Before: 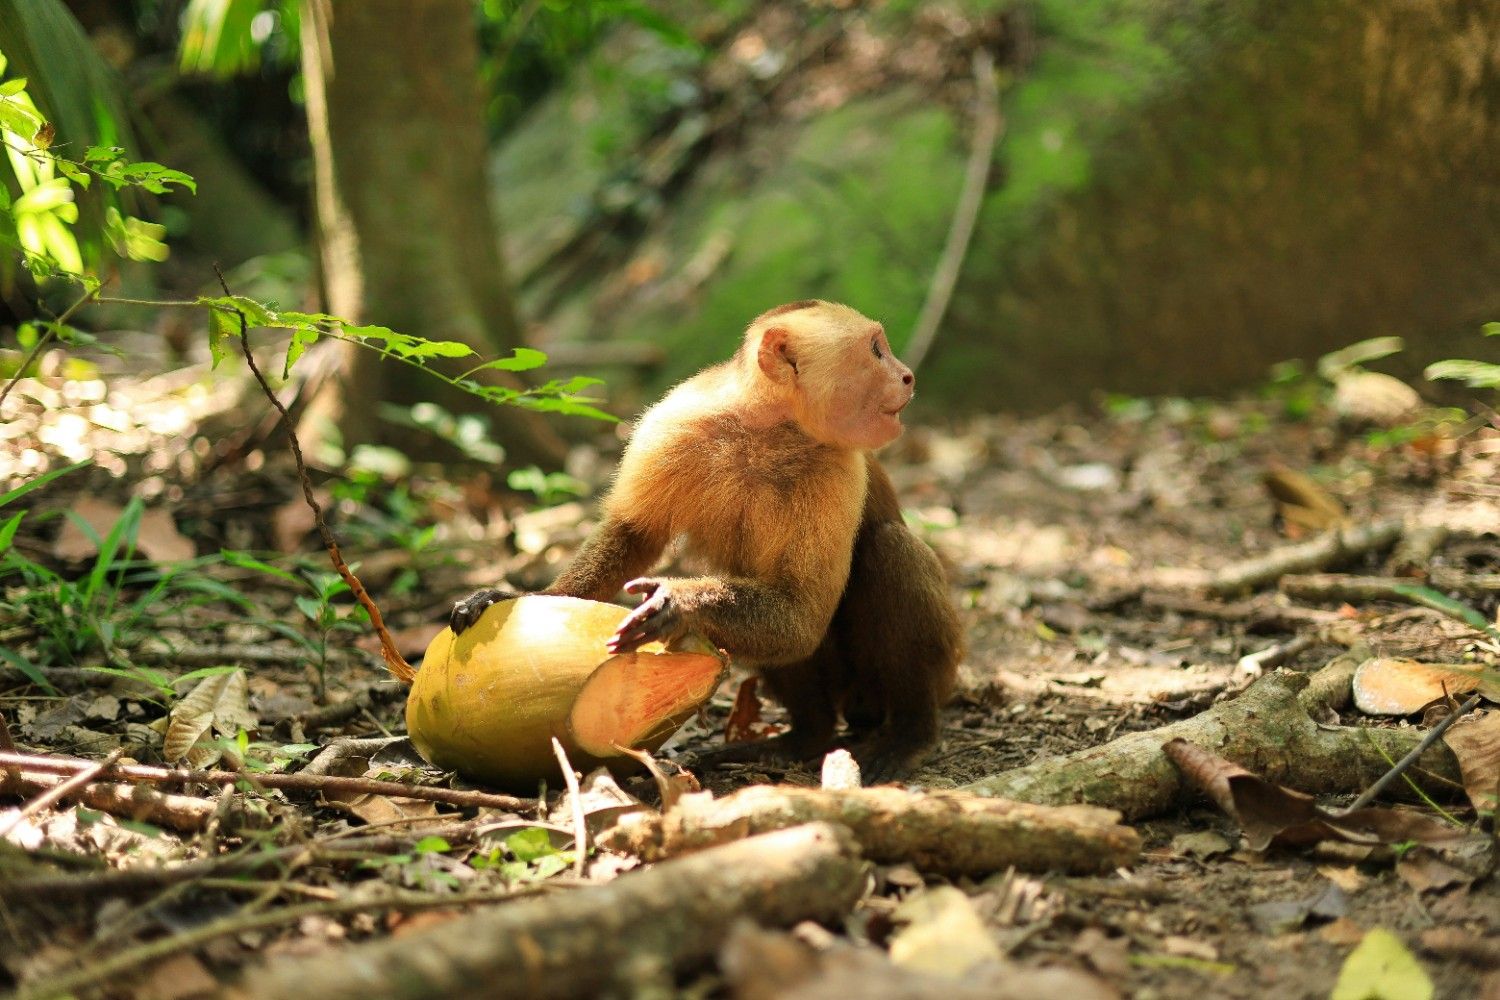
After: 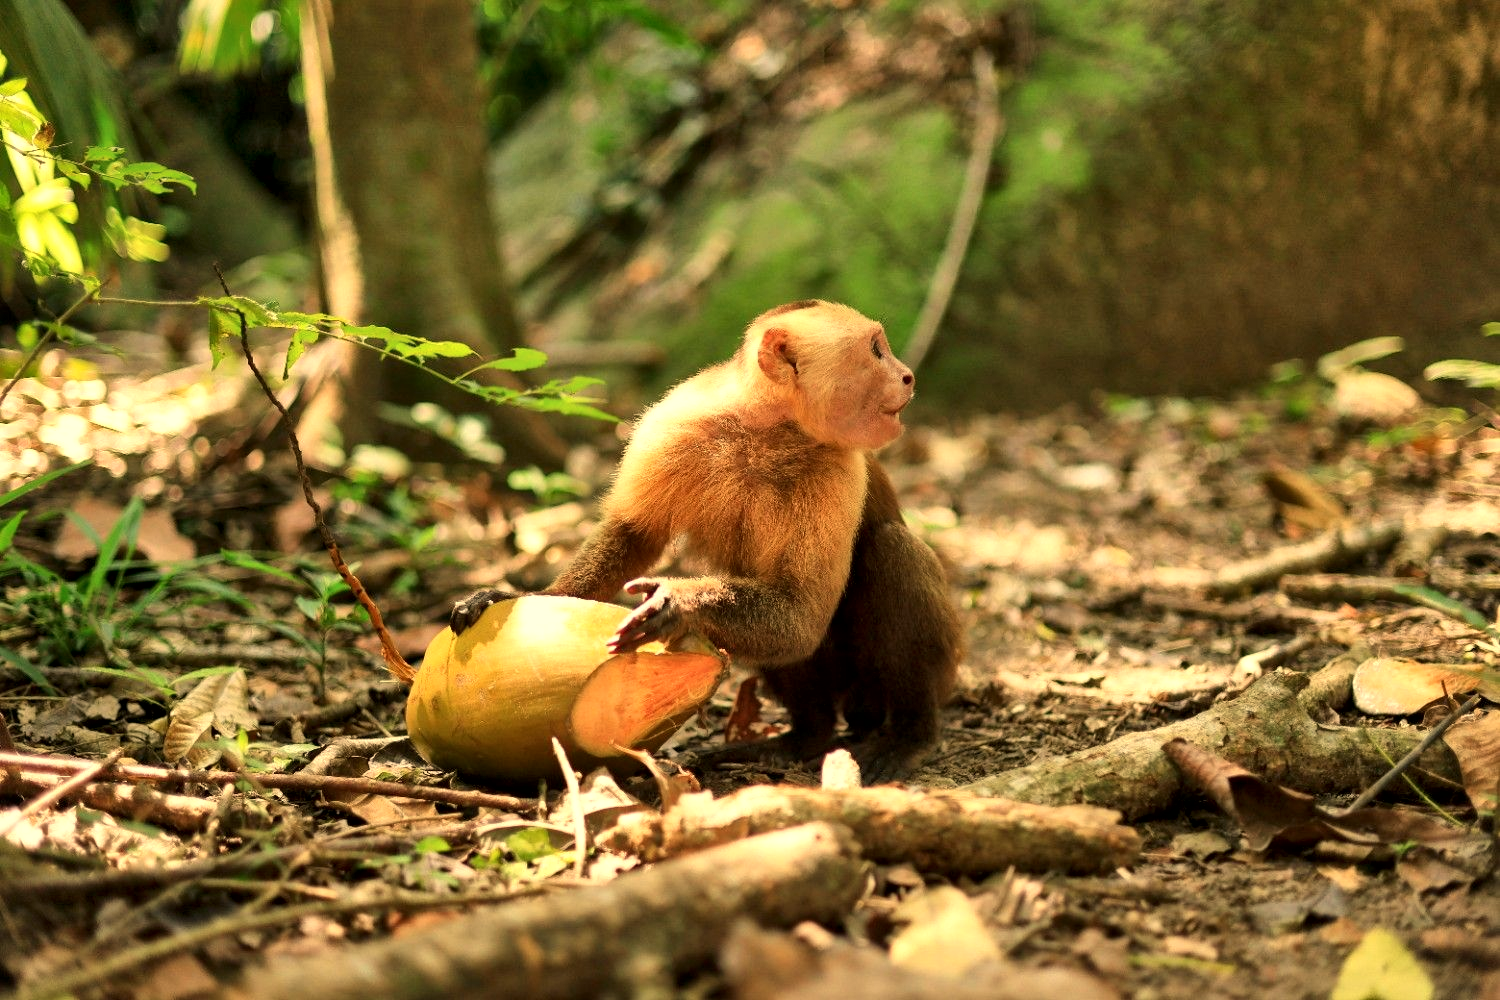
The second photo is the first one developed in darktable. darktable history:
white balance: red 1.123, blue 0.83
local contrast: mode bilateral grid, contrast 20, coarseness 50, detail 159%, midtone range 0.2
